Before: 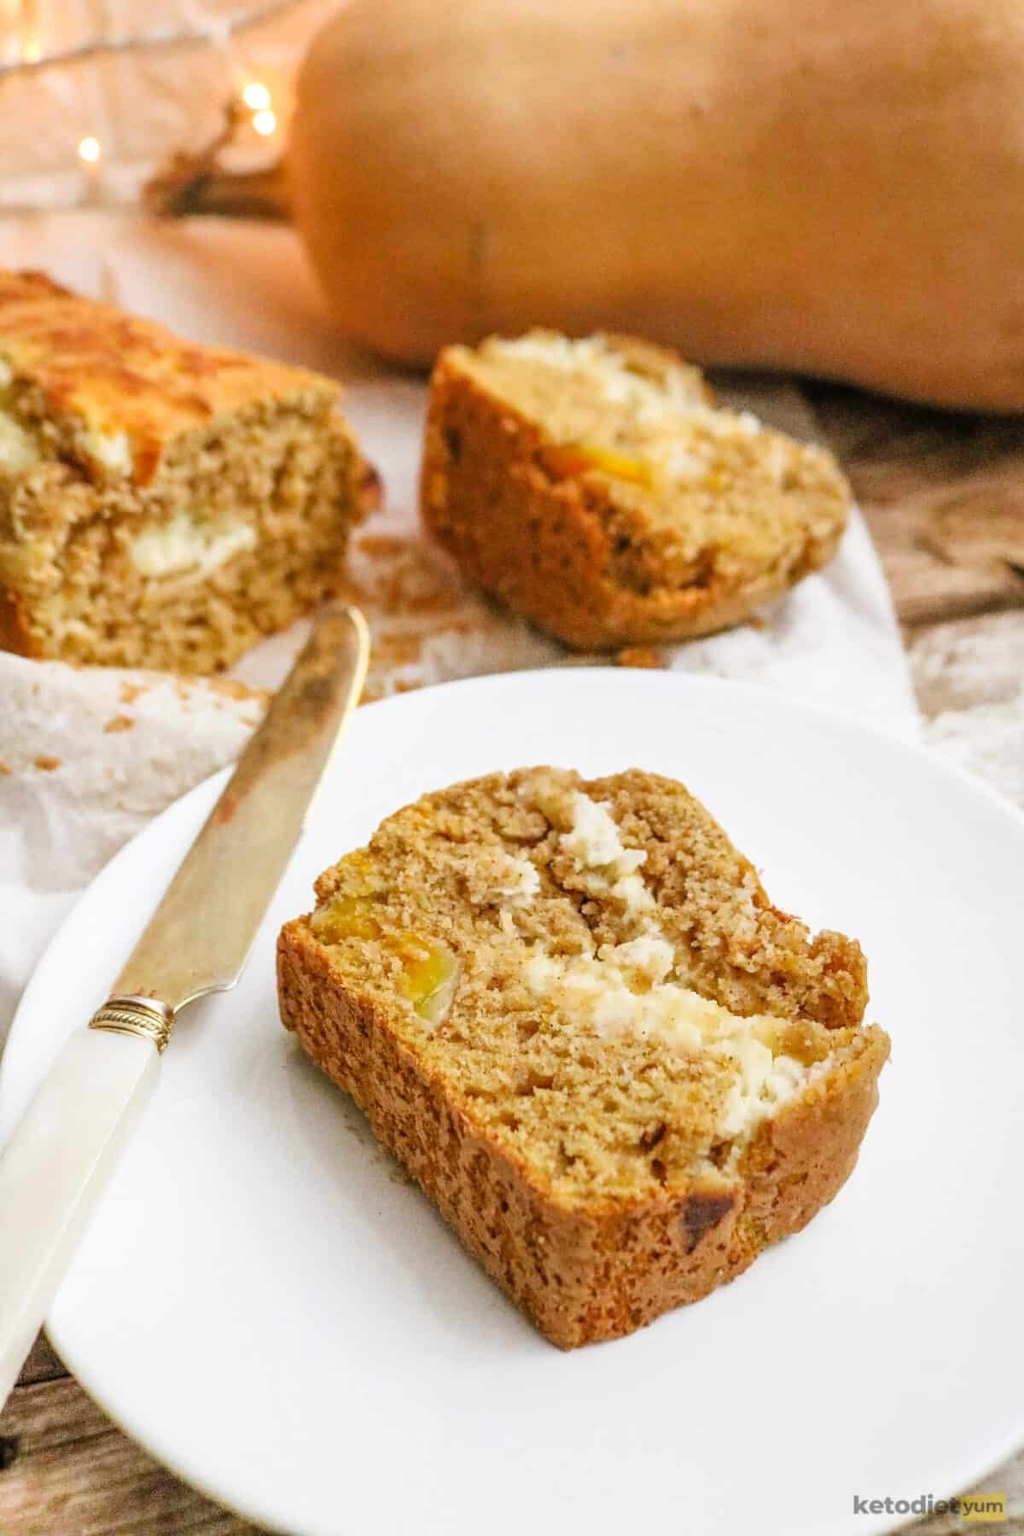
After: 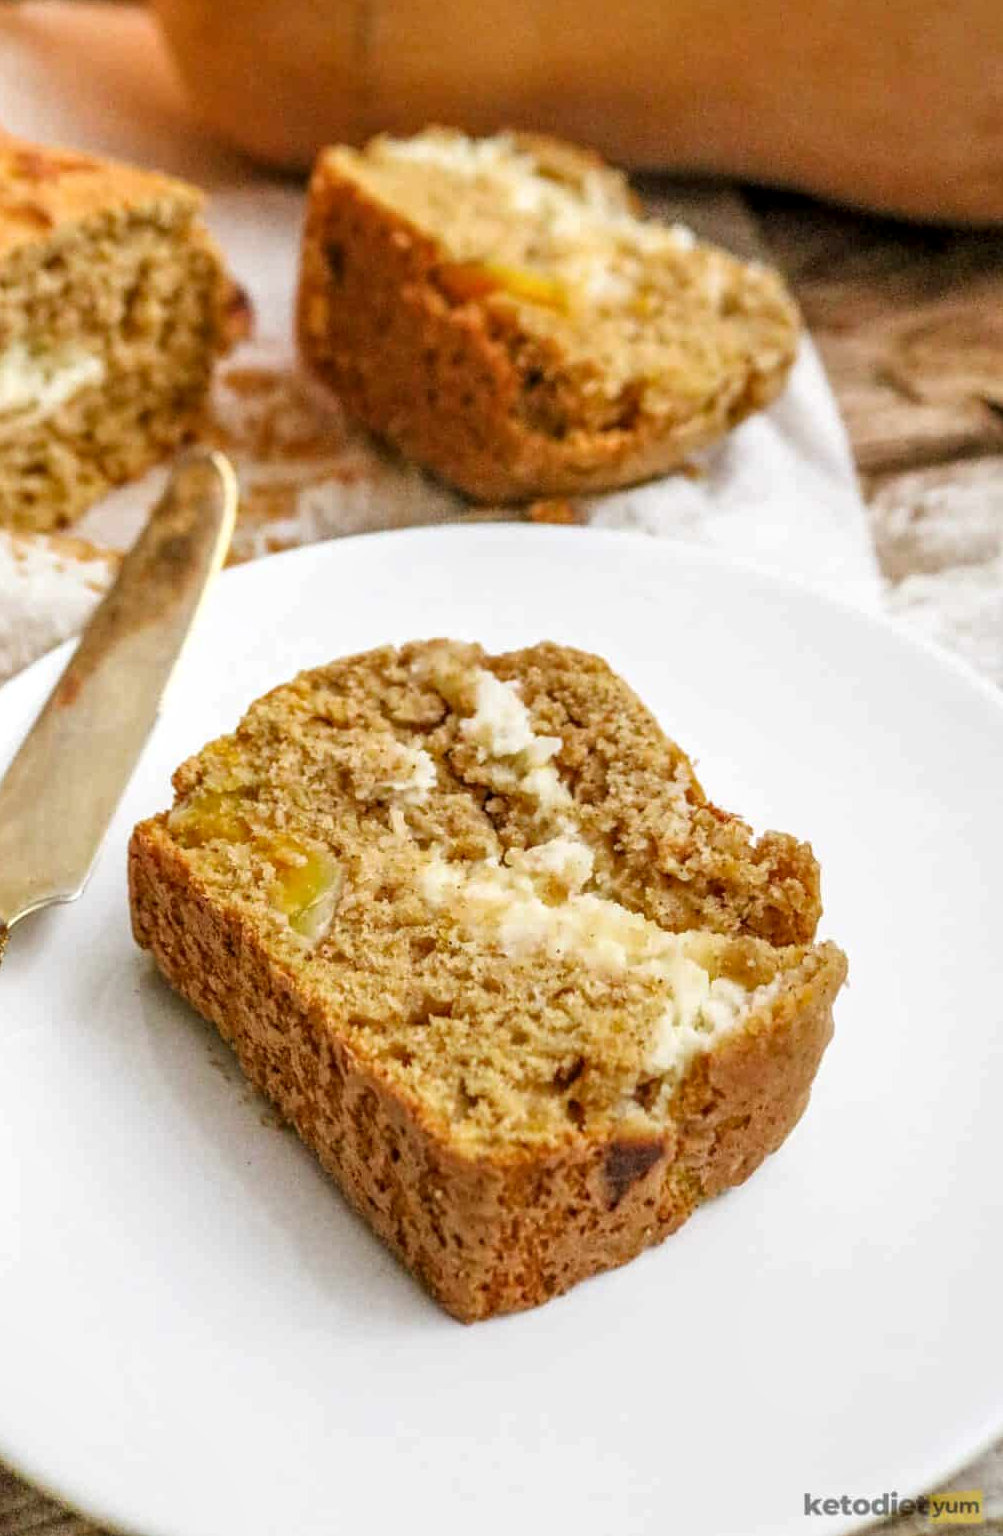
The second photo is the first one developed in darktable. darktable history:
local contrast: on, module defaults
base curve: curves: ch0 [(0, 0) (0.303, 0.277) (1, 1)], preserve colors average RGB
crop: left 16.403%, top 14.416%
